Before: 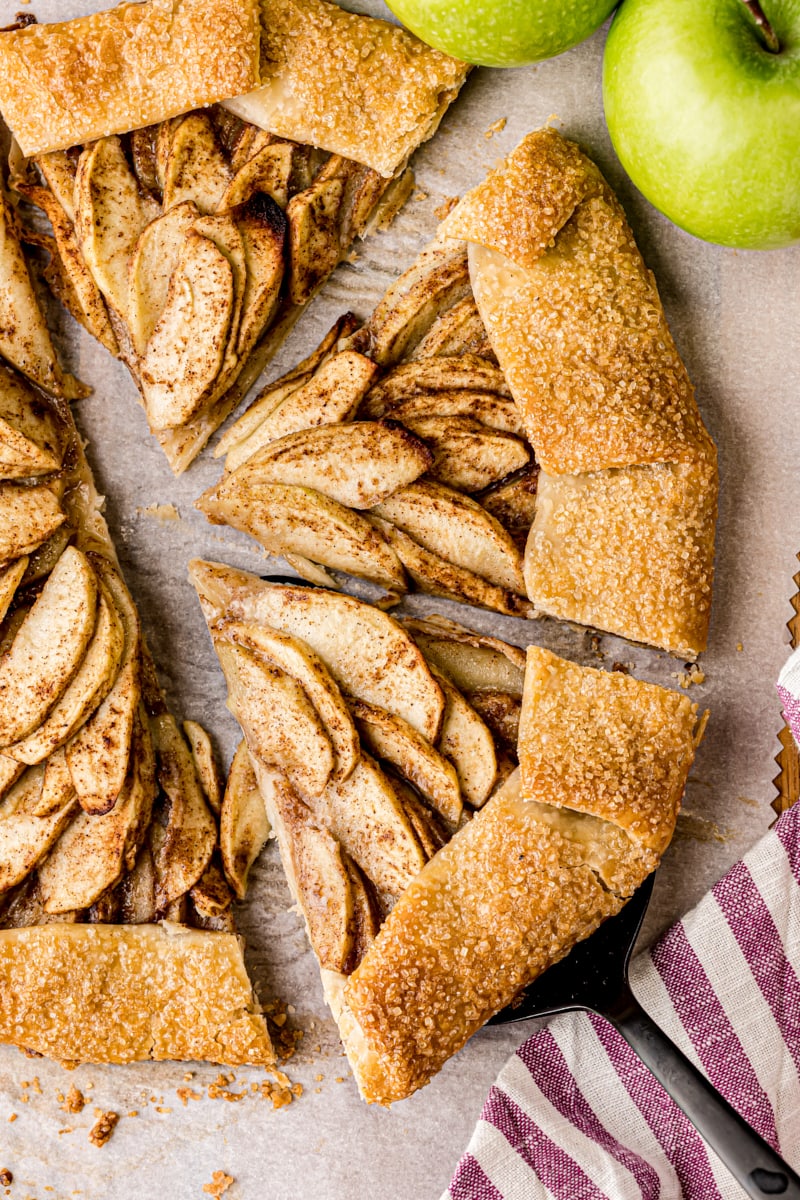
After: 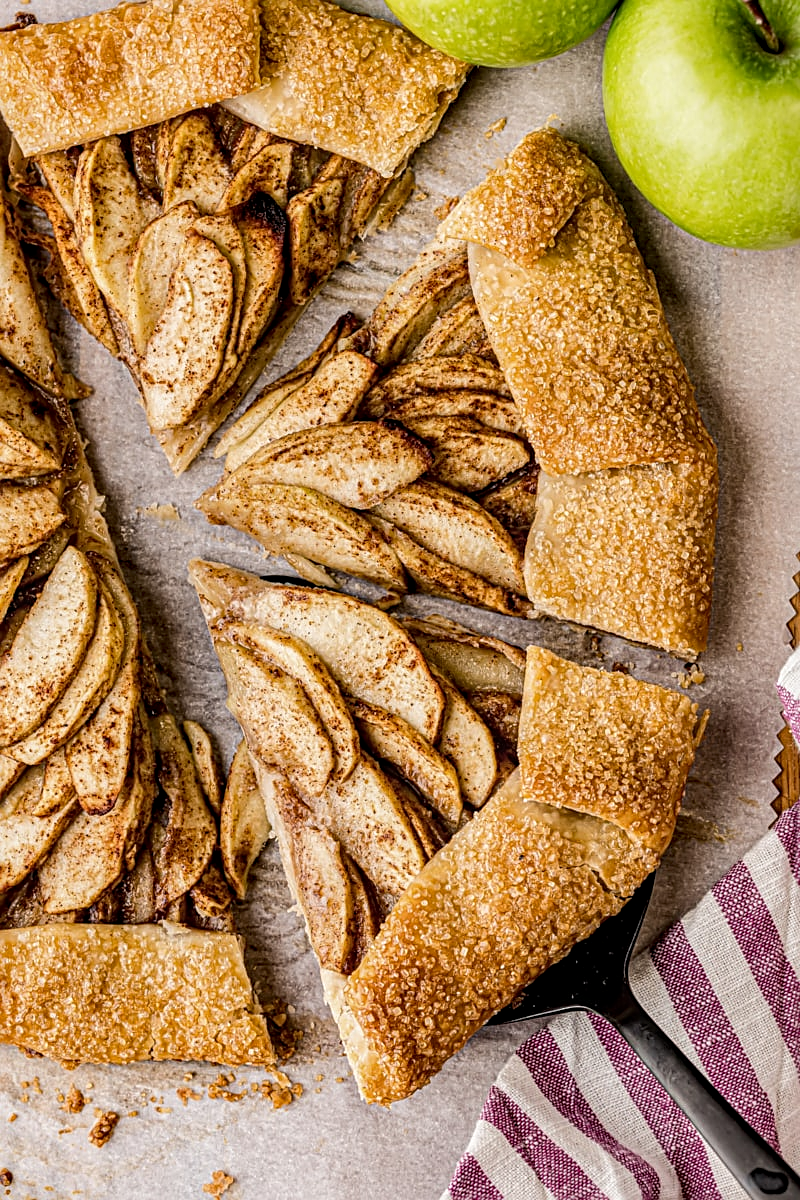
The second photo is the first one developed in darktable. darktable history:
sharpen: on, module defaults
exposure: exposure -0.182 EV, compensate highlight preservation false
local contrast: detail 130%
